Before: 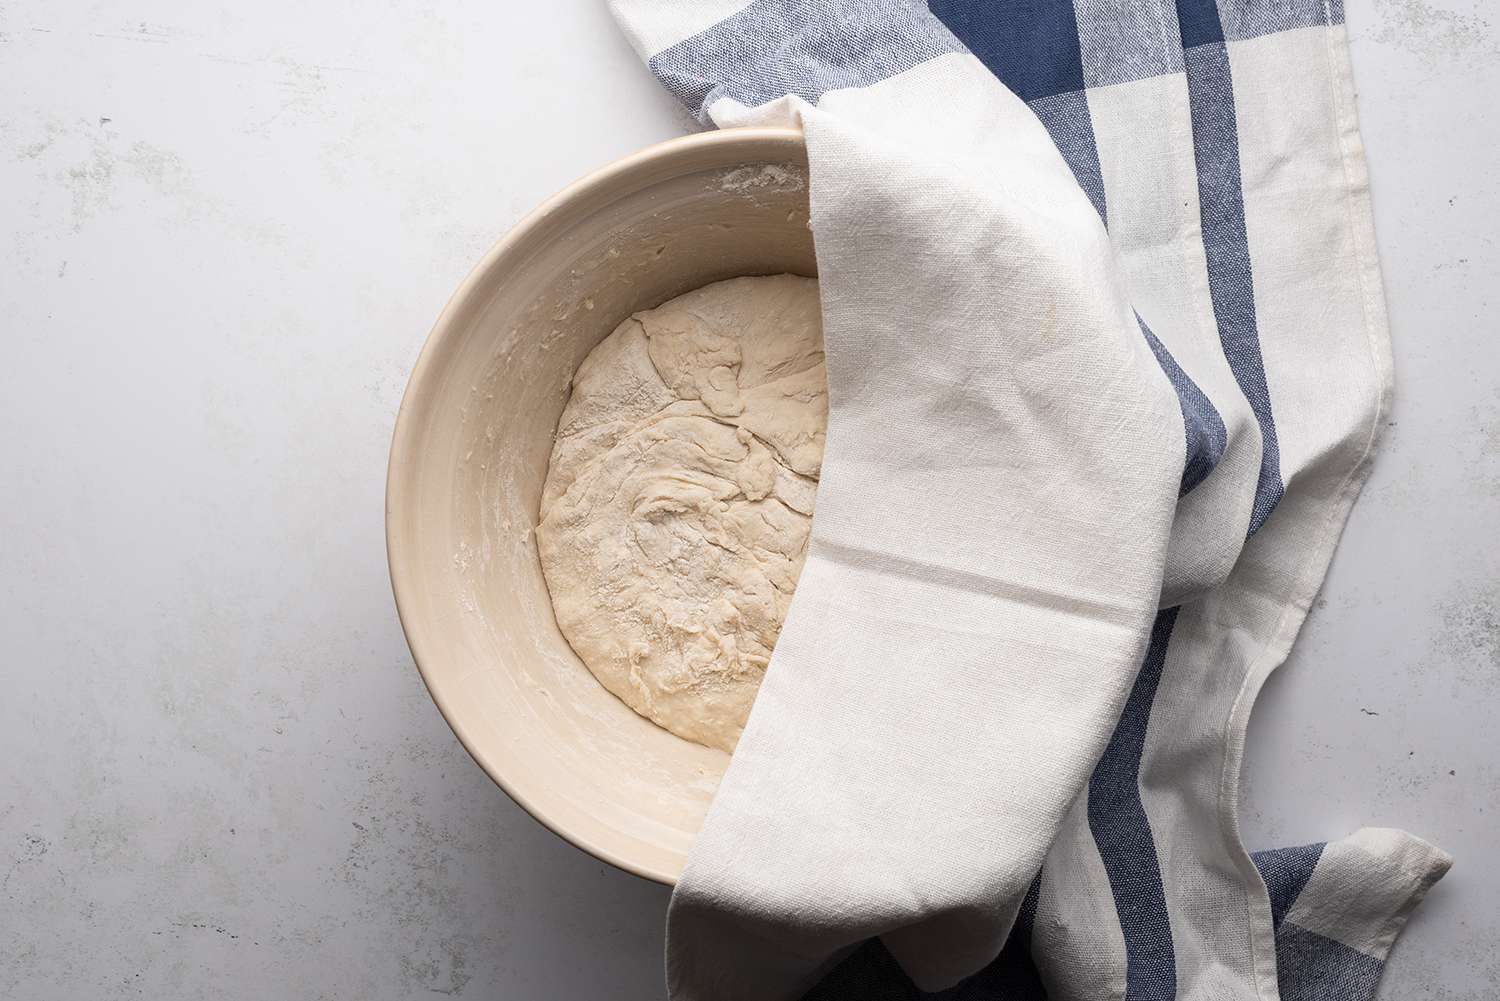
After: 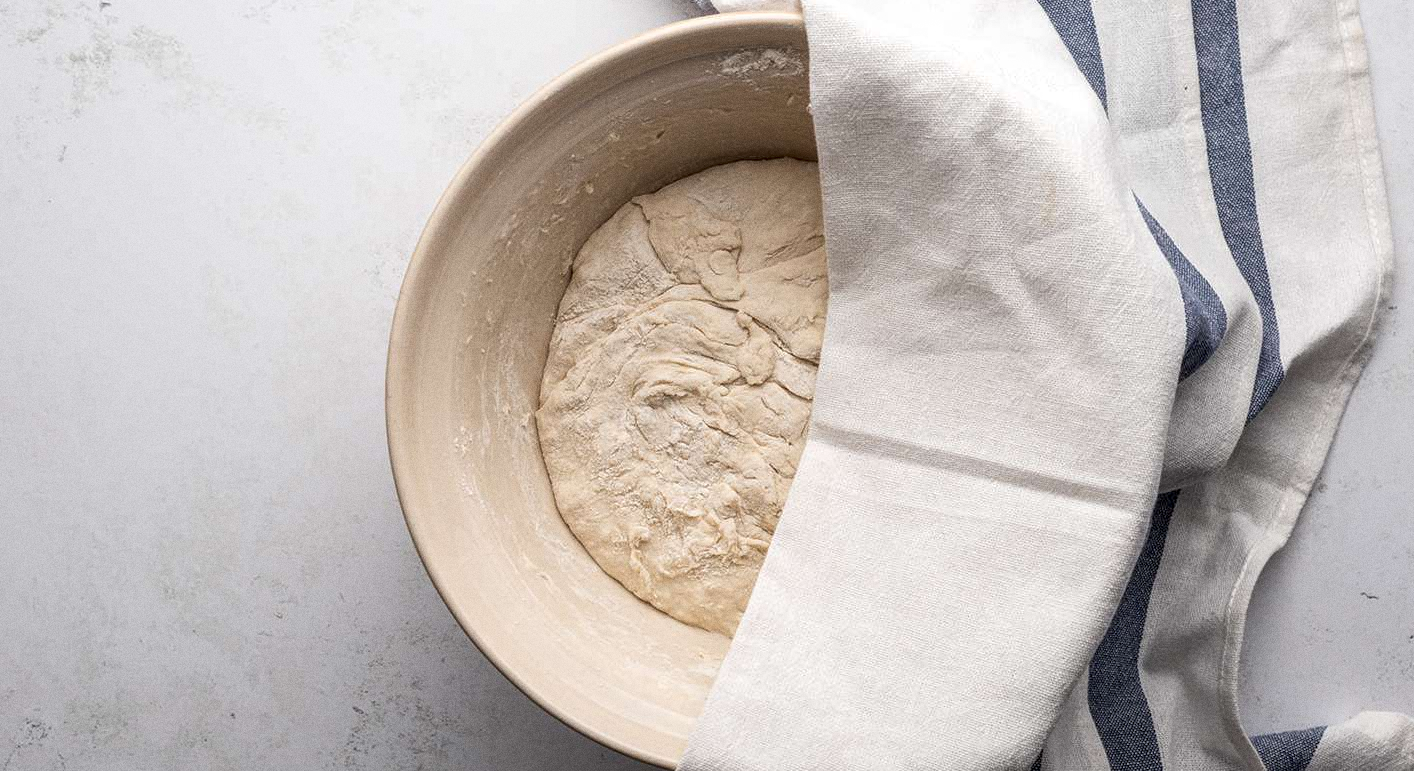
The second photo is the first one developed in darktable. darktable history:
grain: strength 26%
crop and rotate: angle 0.03°, top 11.643%, right 5.651%, bottom 11.189%
local contrast: detail 130%
